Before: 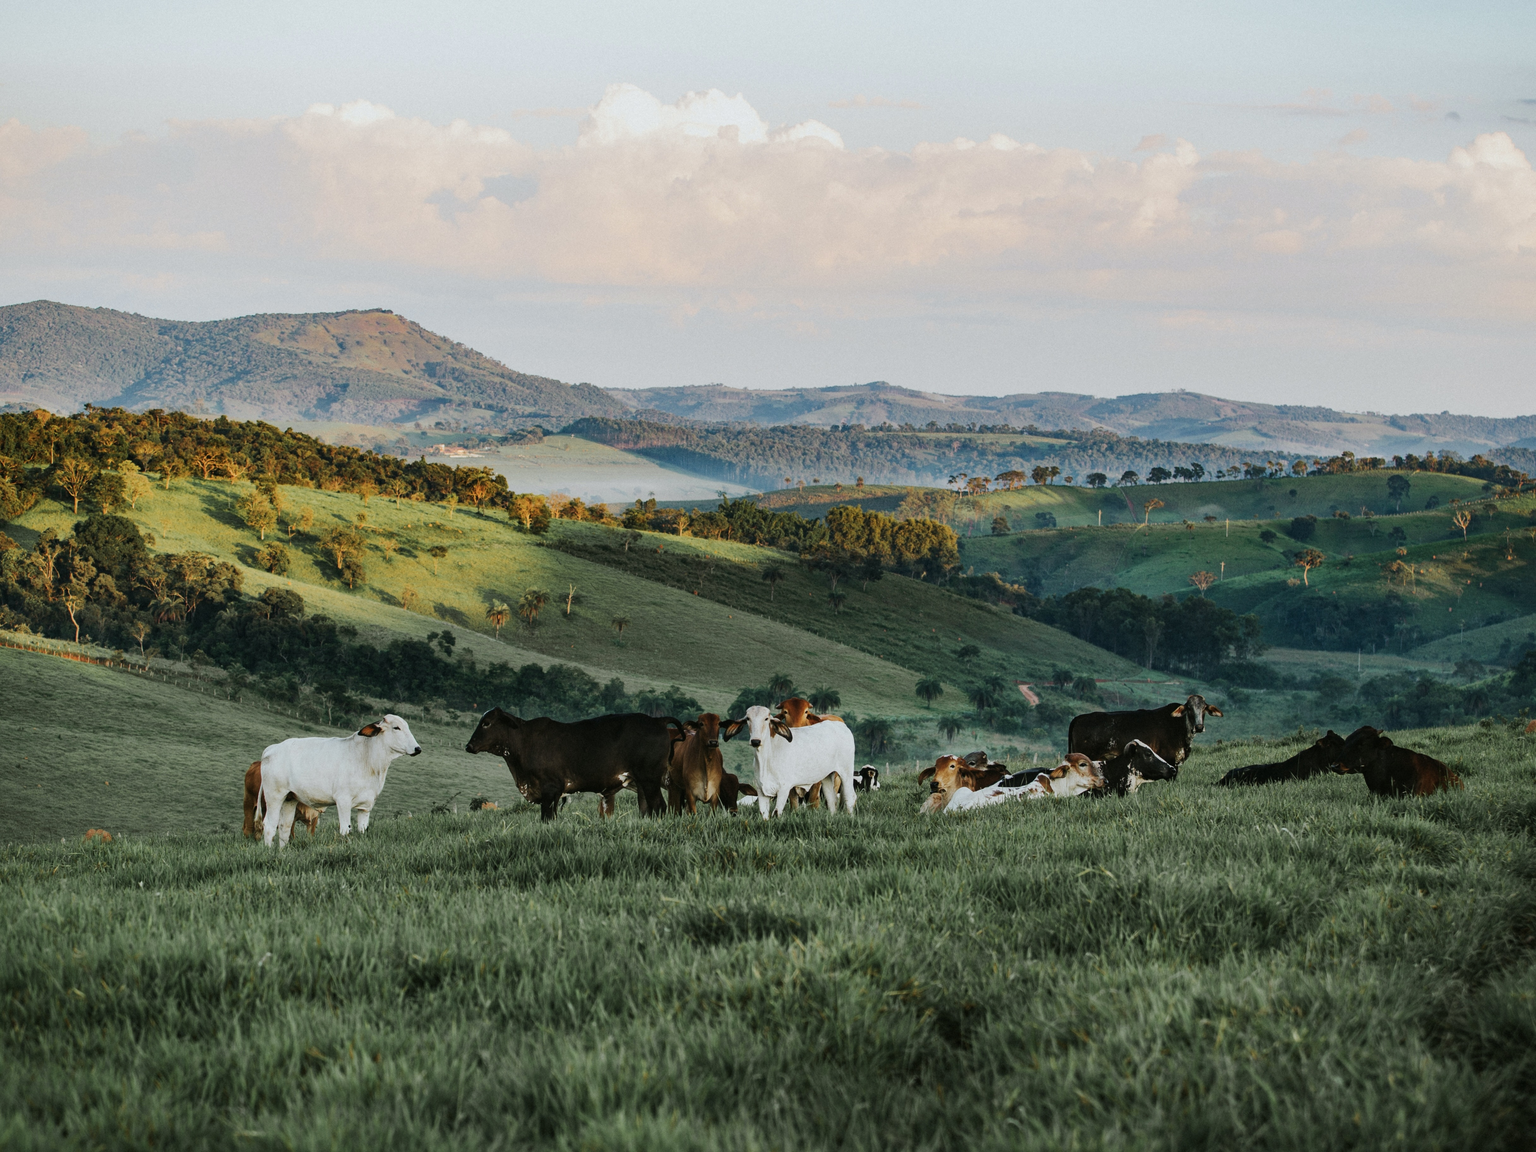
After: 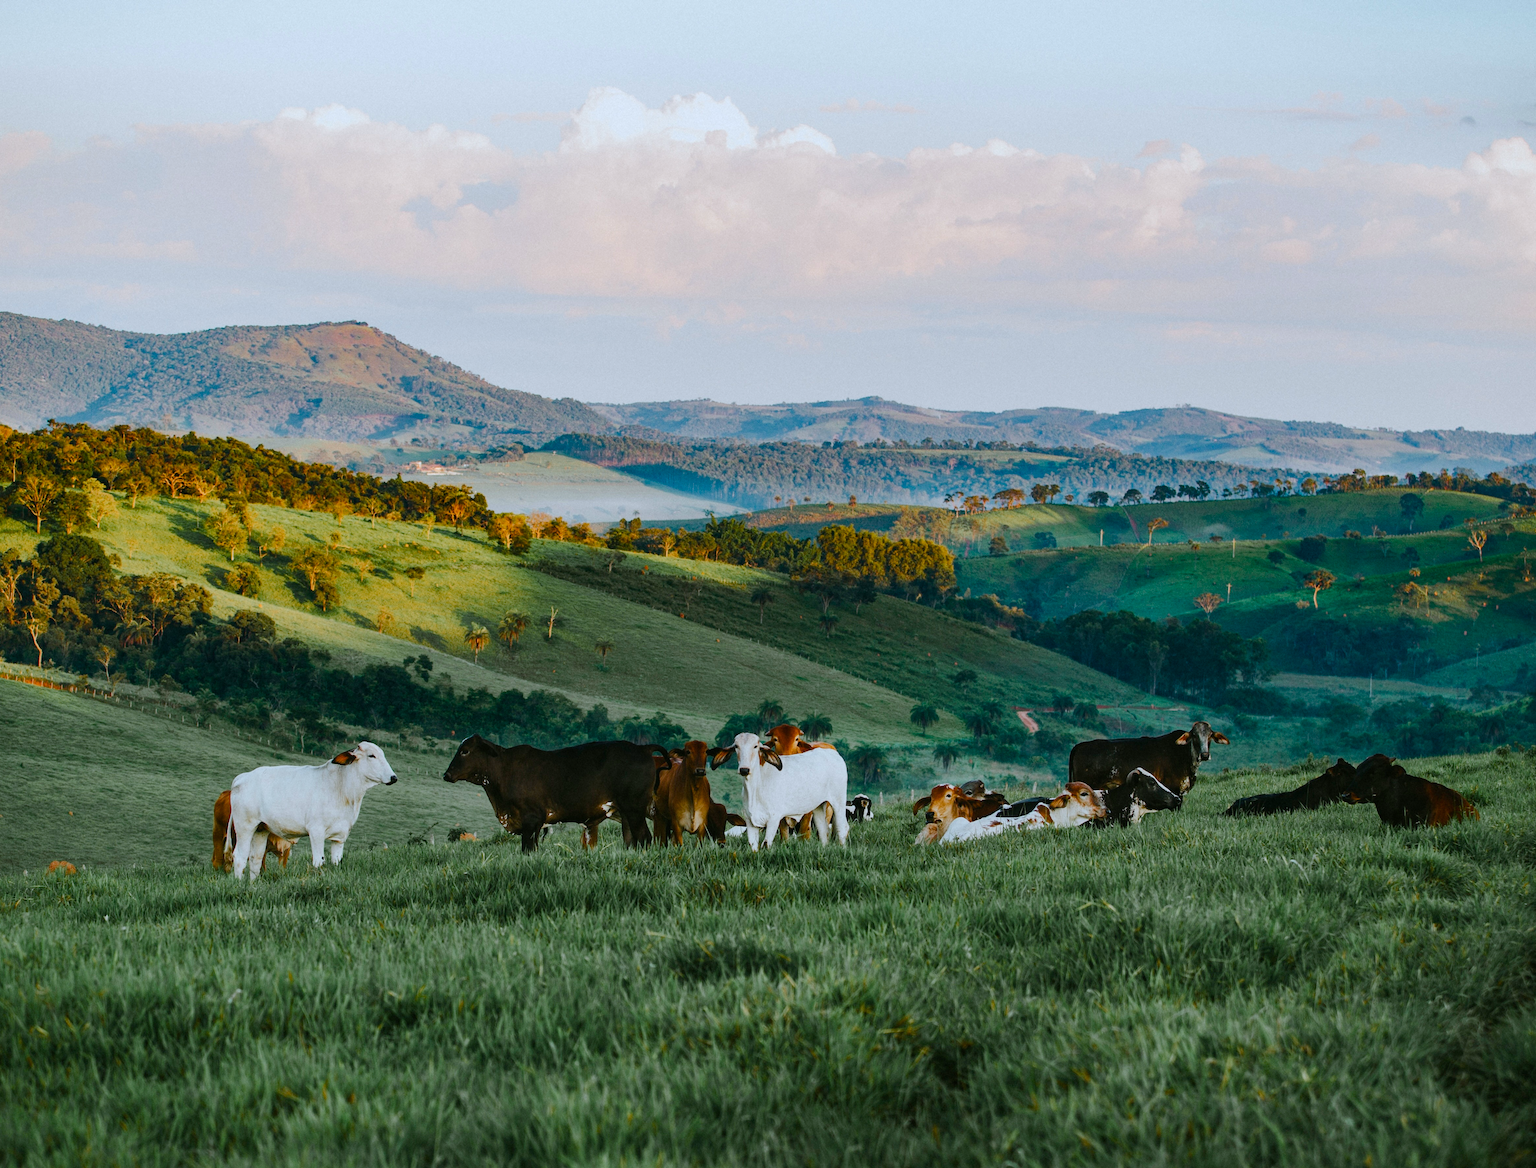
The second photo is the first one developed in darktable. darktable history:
crop and rotate: left 2.536%, right 1.107%, bottom 2.246%
color balance rgb: perceptual saturation grading › global saturation 20%, perceptual saturation grading › highlights -25%, perceptual saturation grading › shadows 50%
color correction: highlights a* -0.772, highlights b* -8.92
